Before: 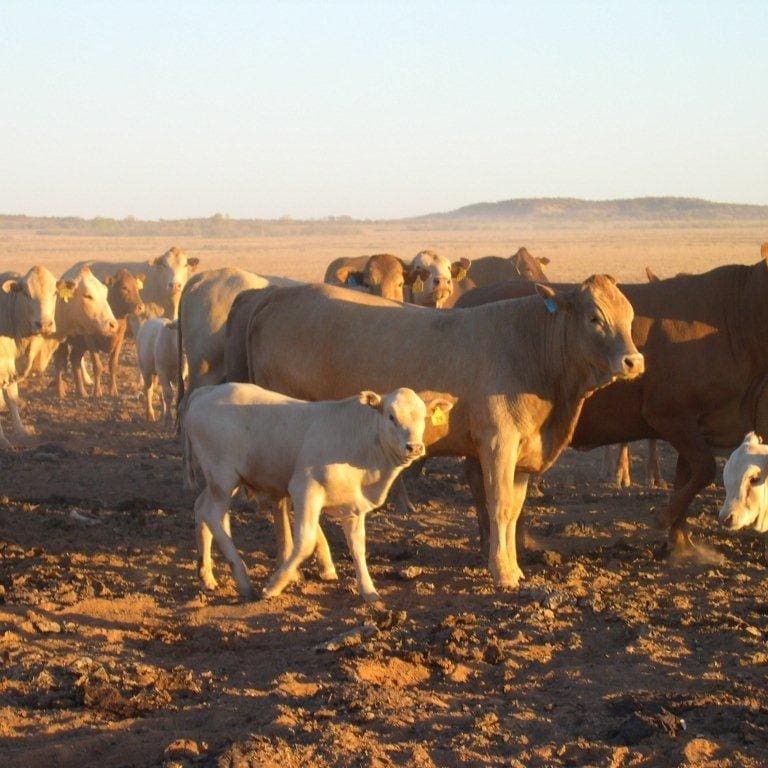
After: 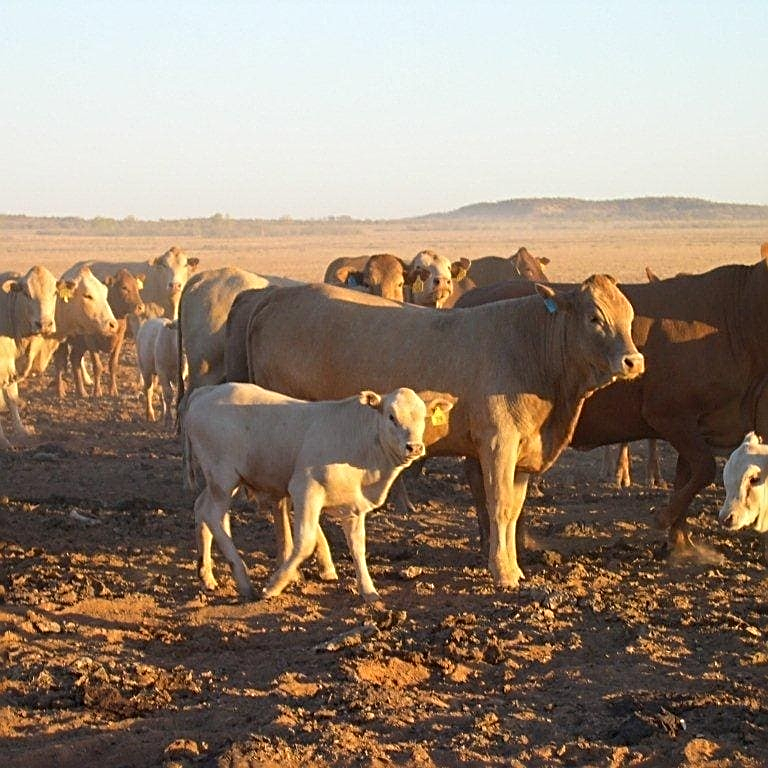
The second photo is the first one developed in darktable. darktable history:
sharpen: radius 2.543, amount 0.651
